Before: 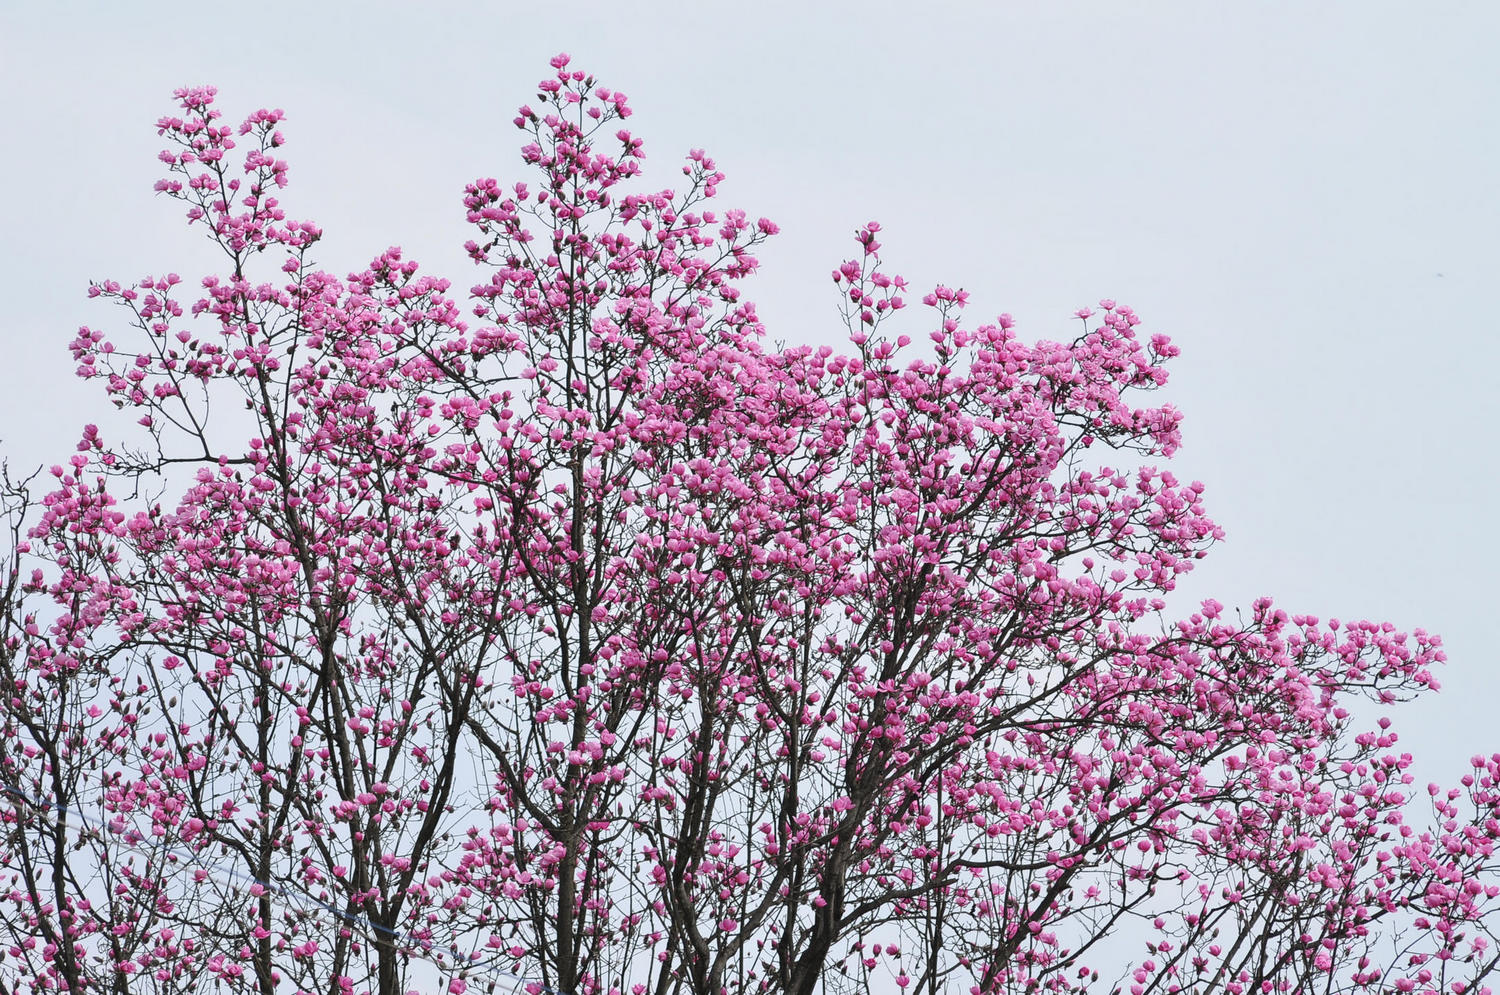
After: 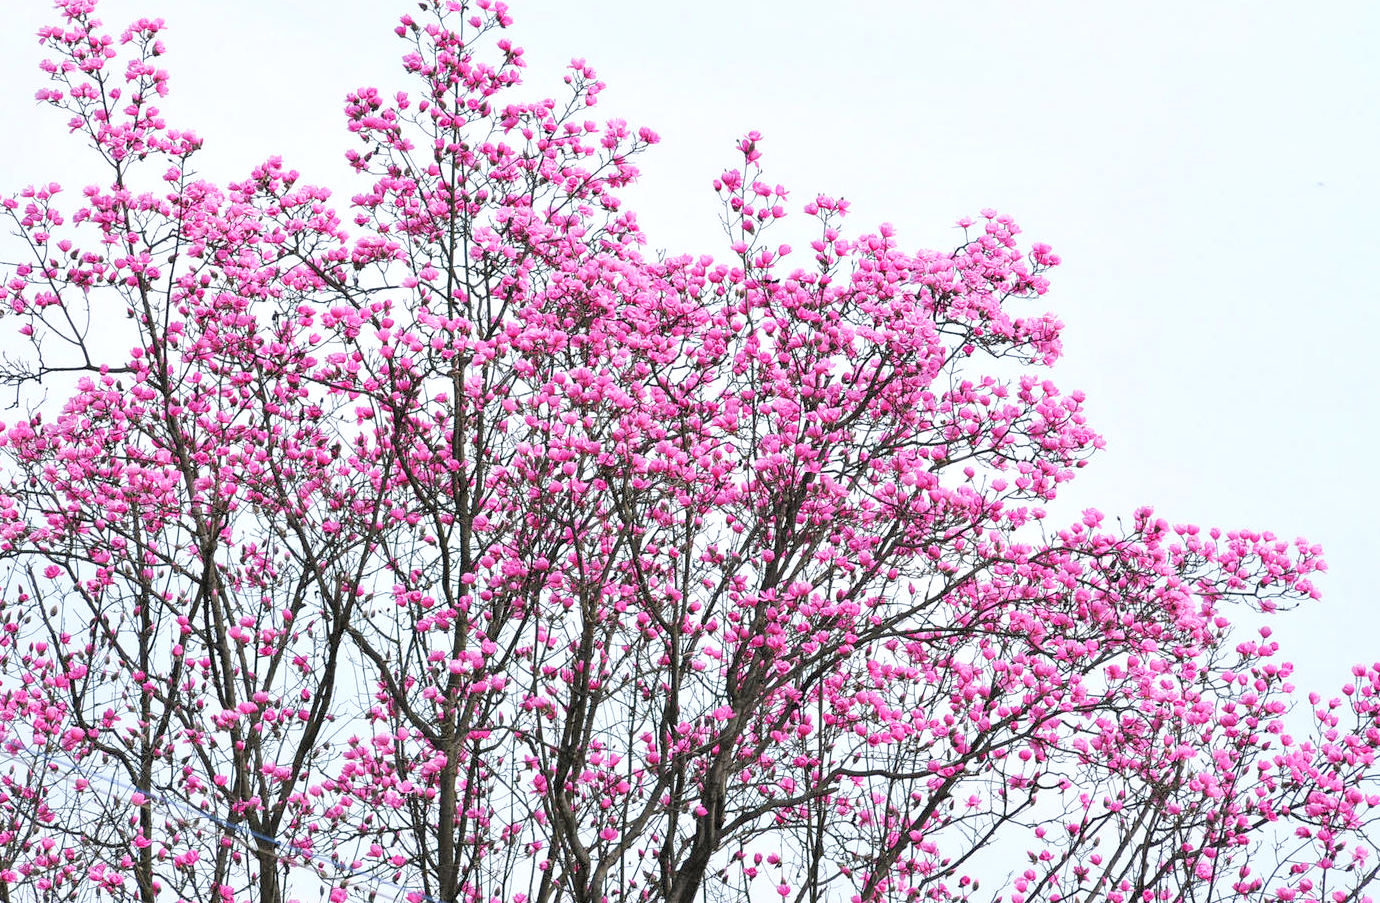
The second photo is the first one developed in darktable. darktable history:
levels: levels [0.044, 0.416, 0.908]
crop and rotate: left 7.985%, top 9.18%
velvia: on, module defaults
